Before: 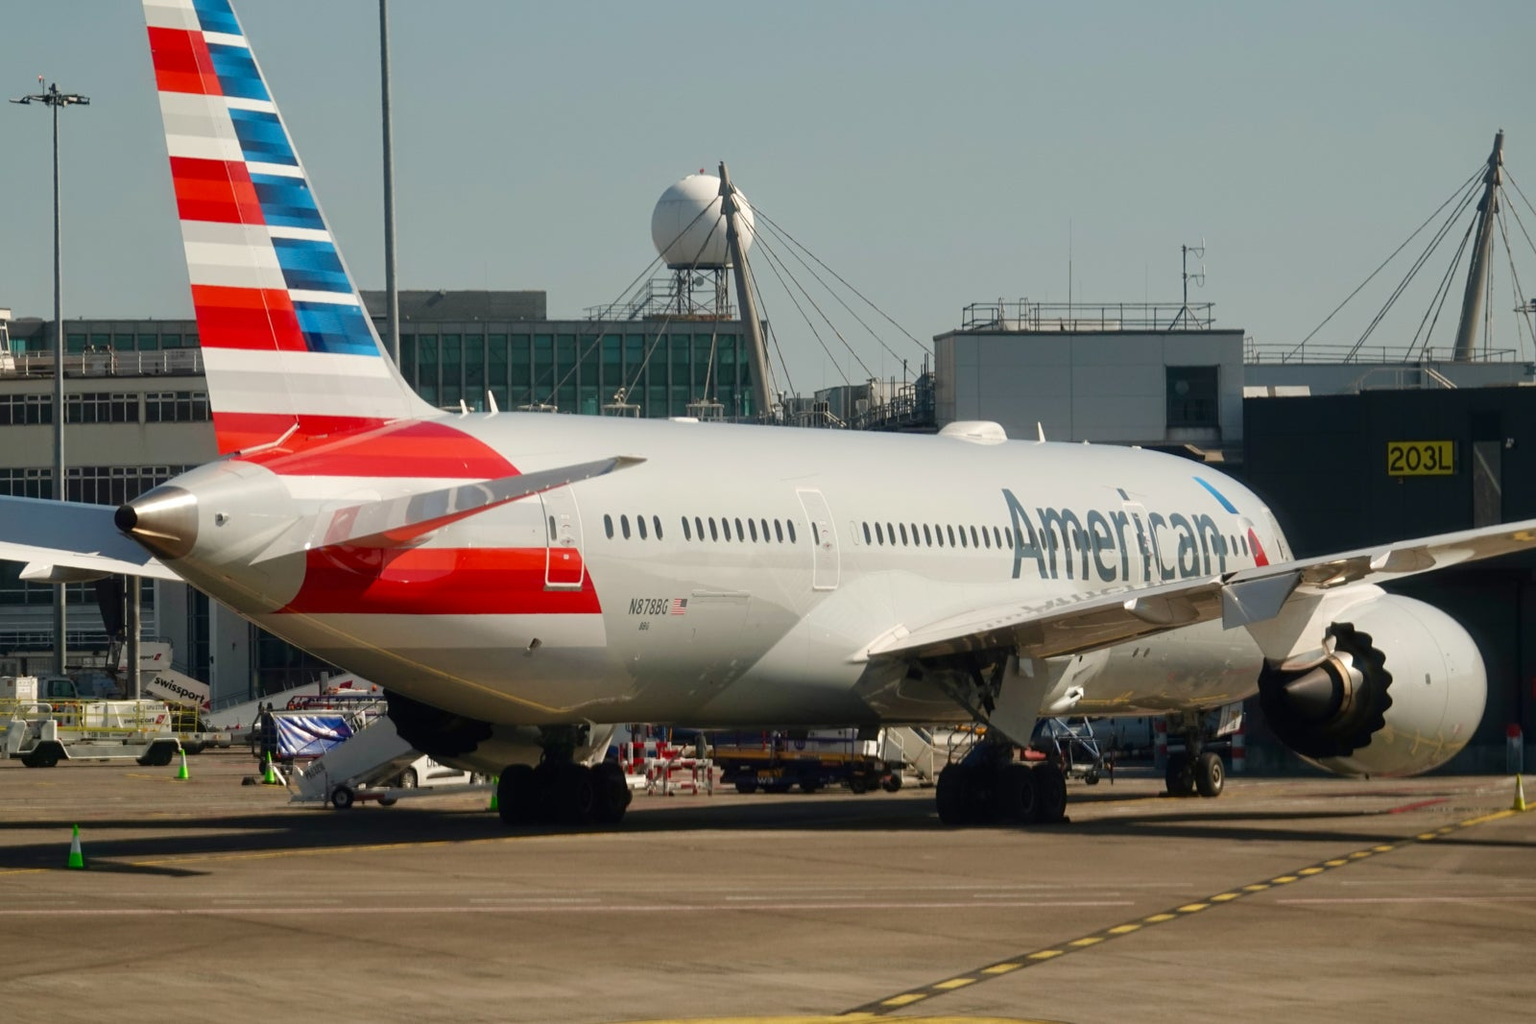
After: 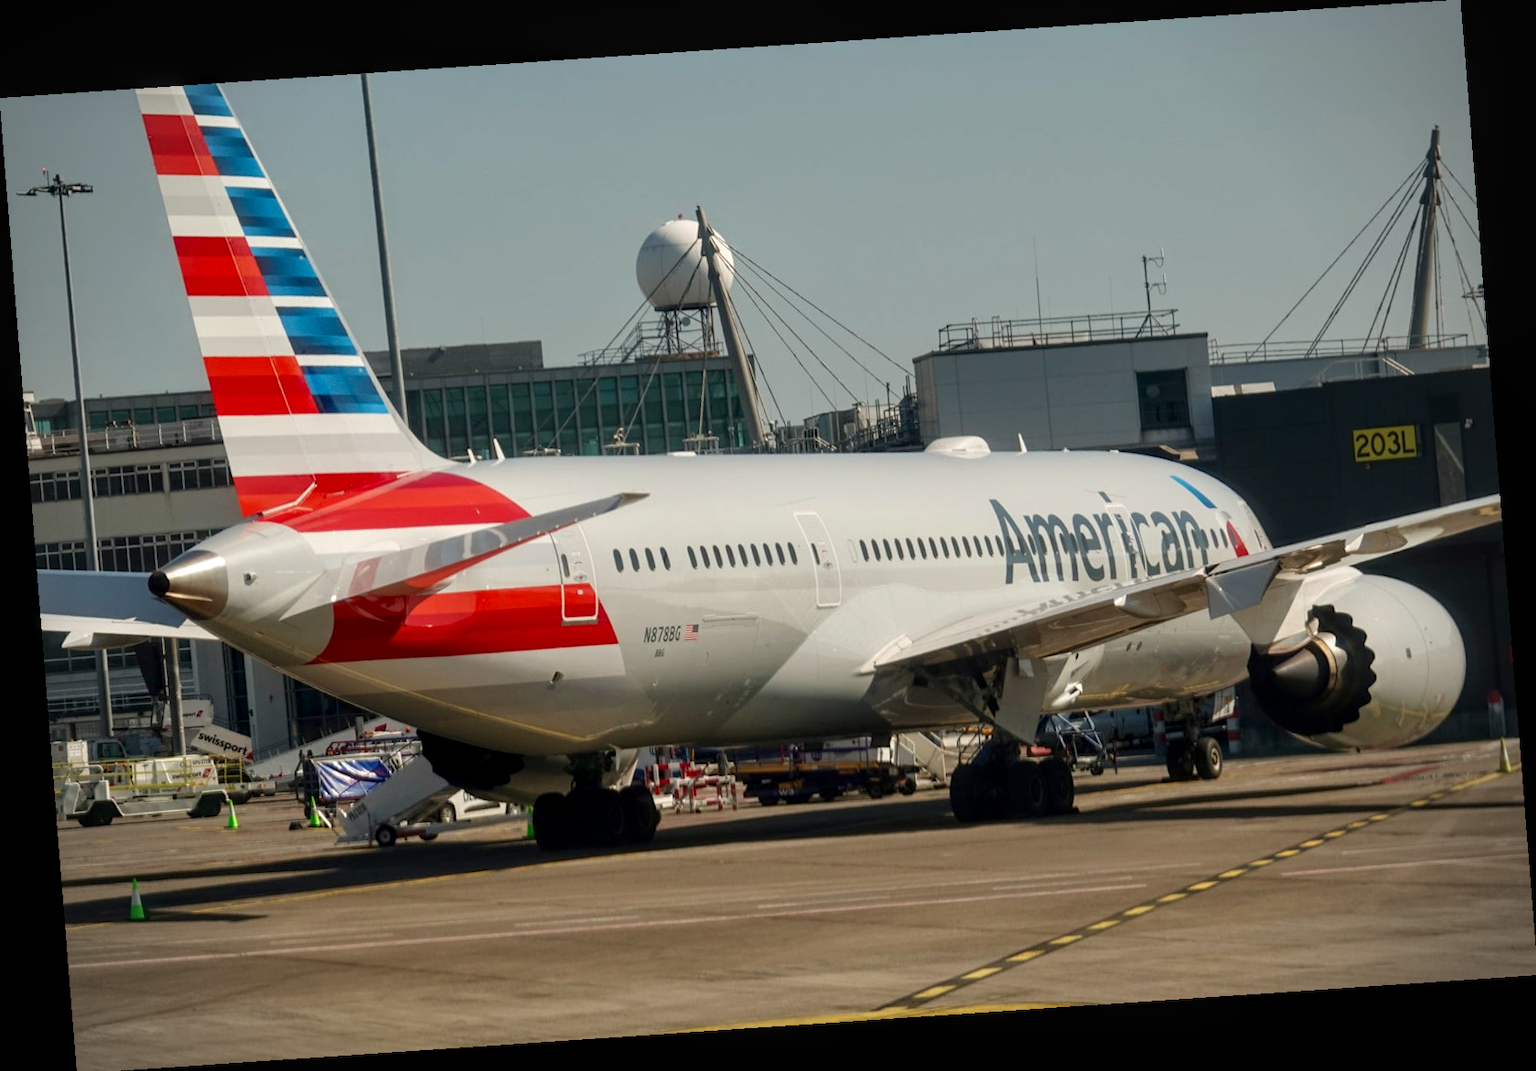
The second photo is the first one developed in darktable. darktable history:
rotate and perspective: rotation -4.2°, shear 0.006, automatic cropping off
local contrast: on, module defaults
vignetting: on, module defaults
